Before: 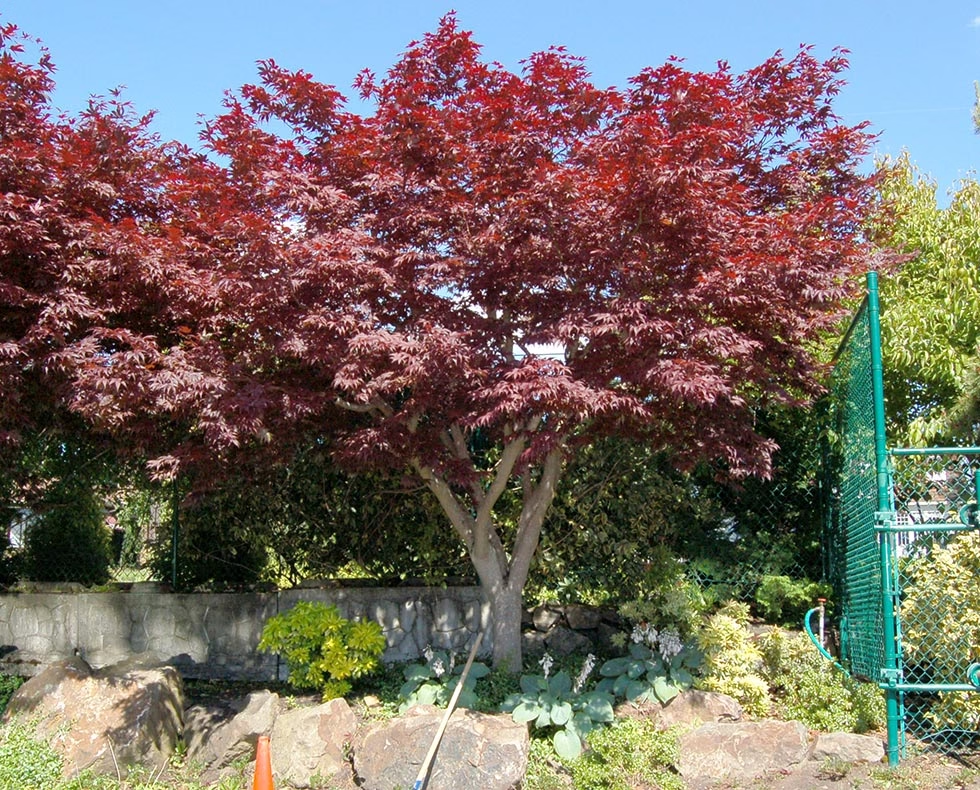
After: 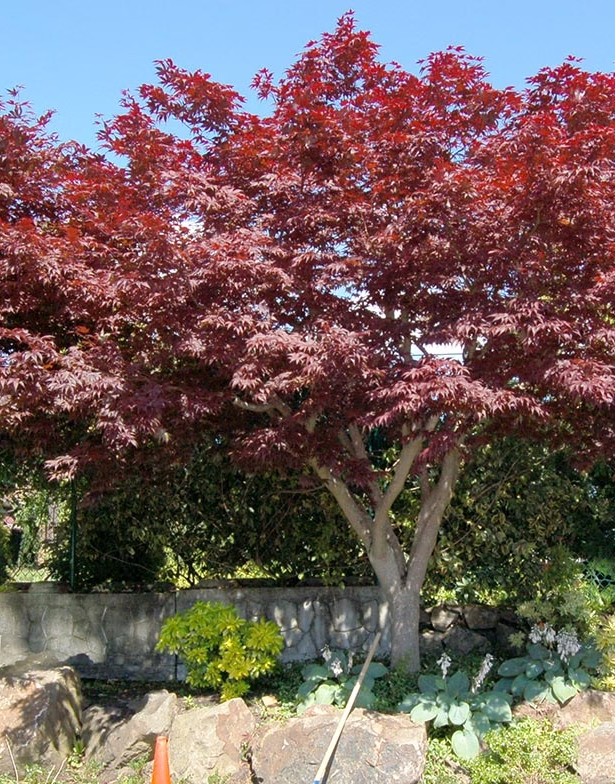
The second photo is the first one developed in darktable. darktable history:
crop: left 10.451%, right 26.539%
